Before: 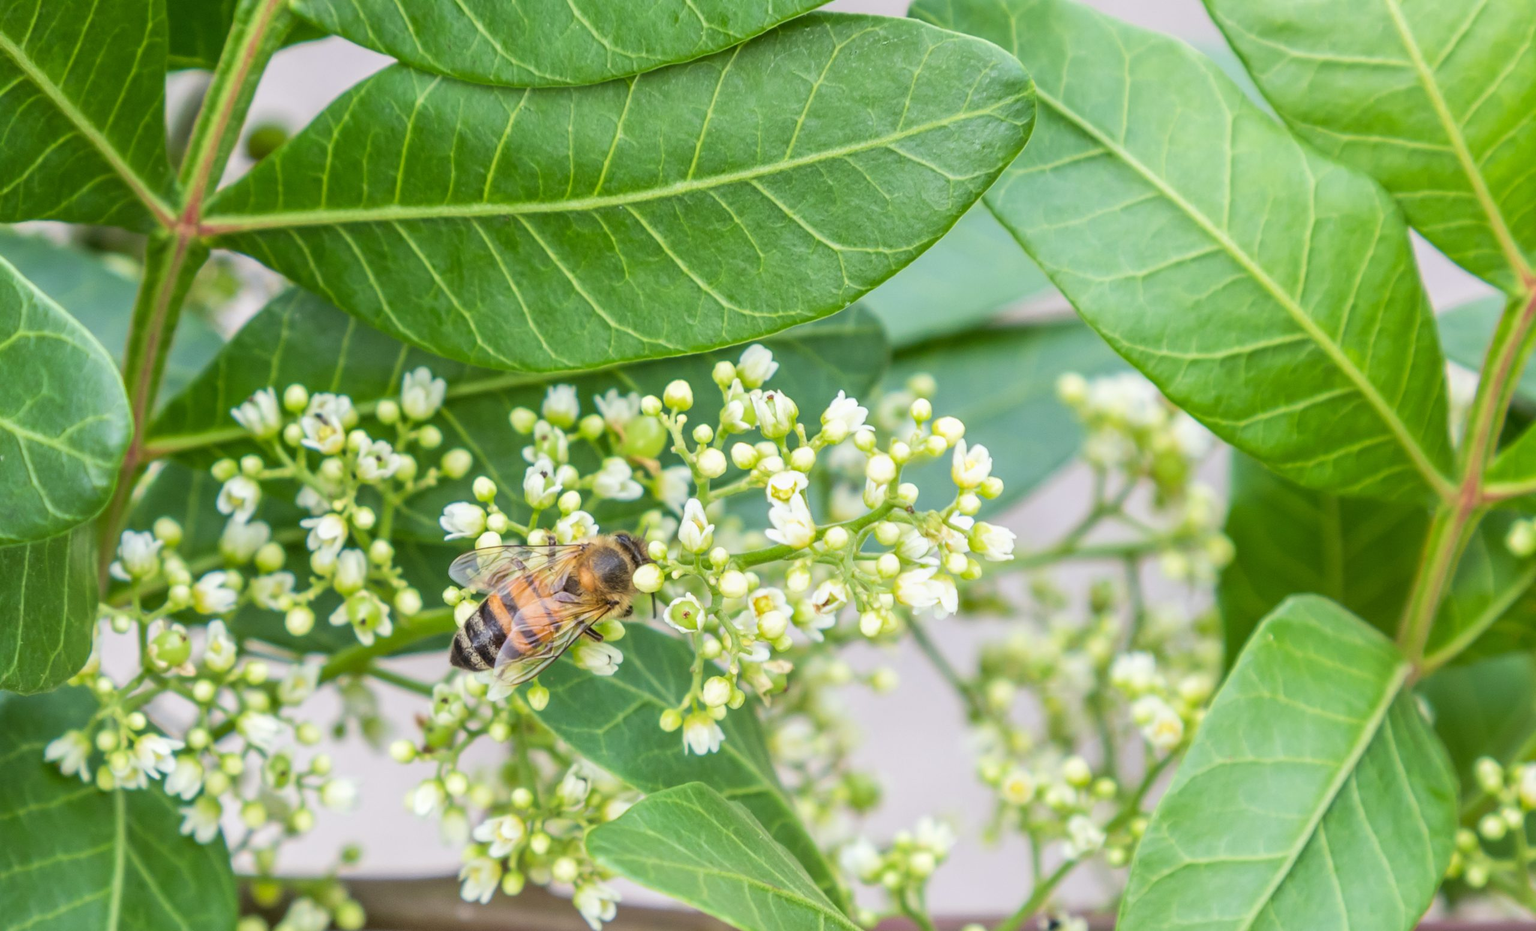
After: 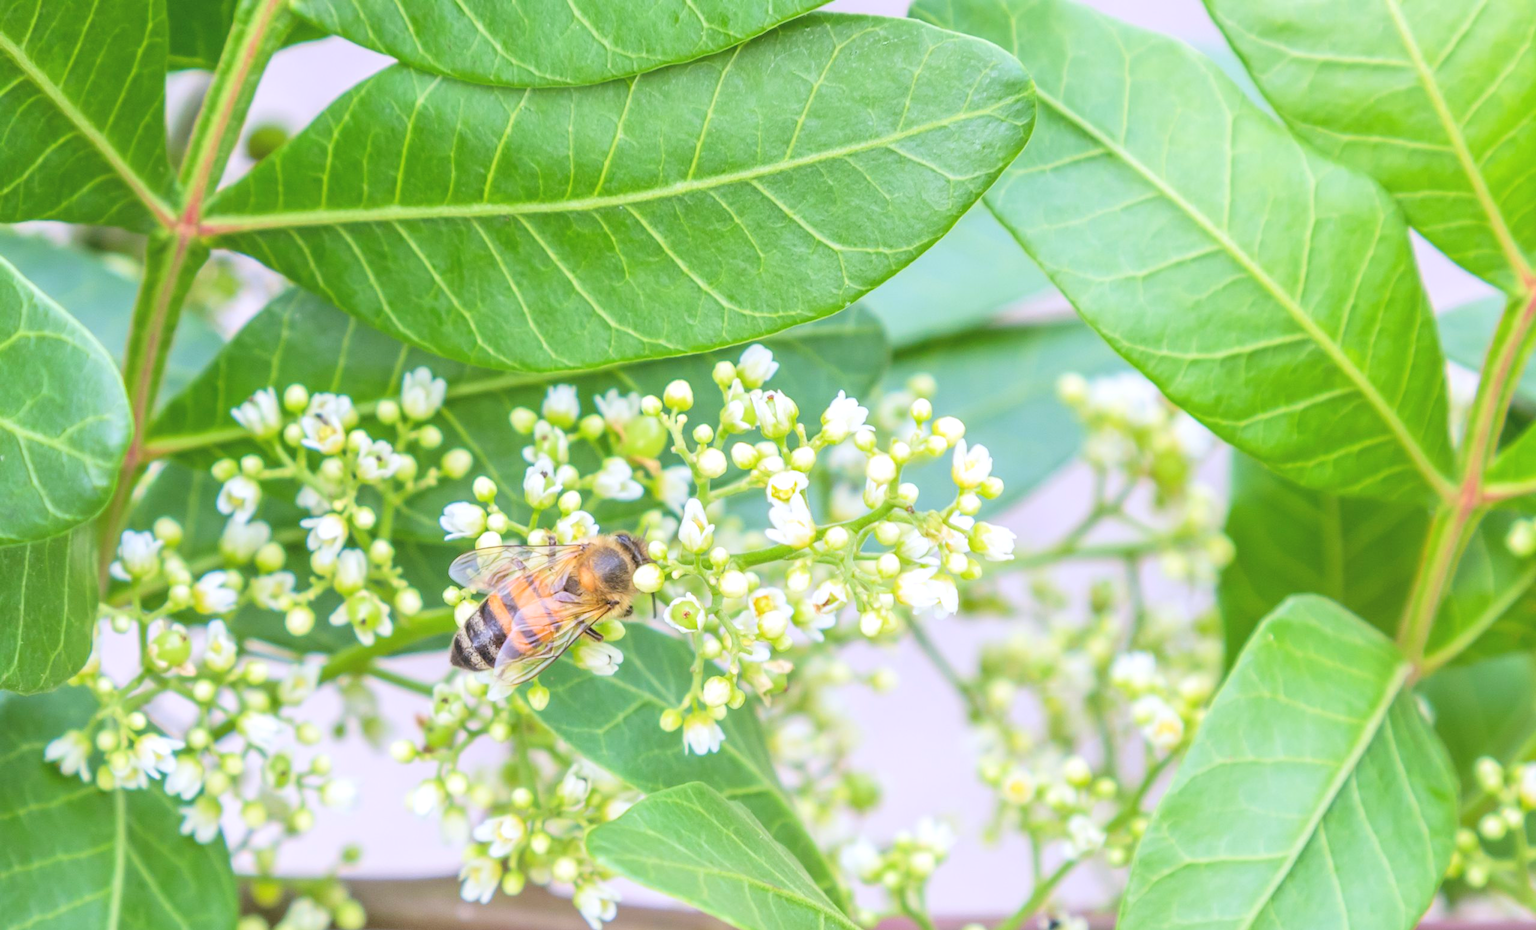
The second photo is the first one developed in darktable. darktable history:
levels: levels [0.093, 0.434, 0.988]
white balance: red 1.004, blue 1.096
exposure: black level correction -0.008, exposure 0.067 EV, compensate highlight preservation false
